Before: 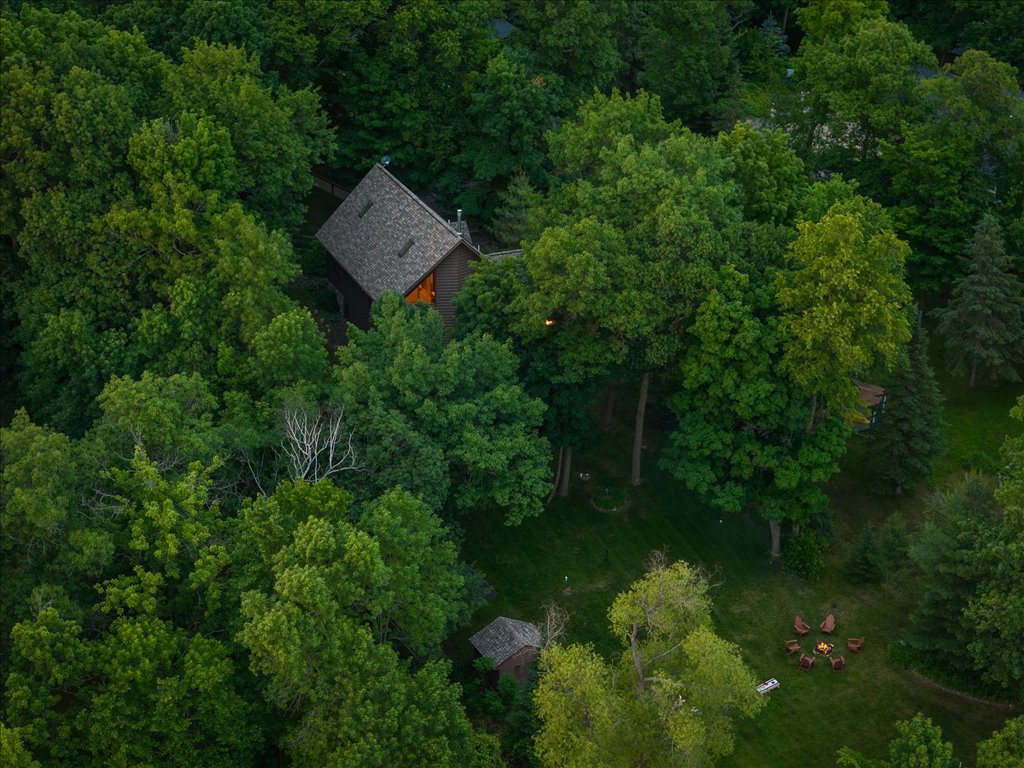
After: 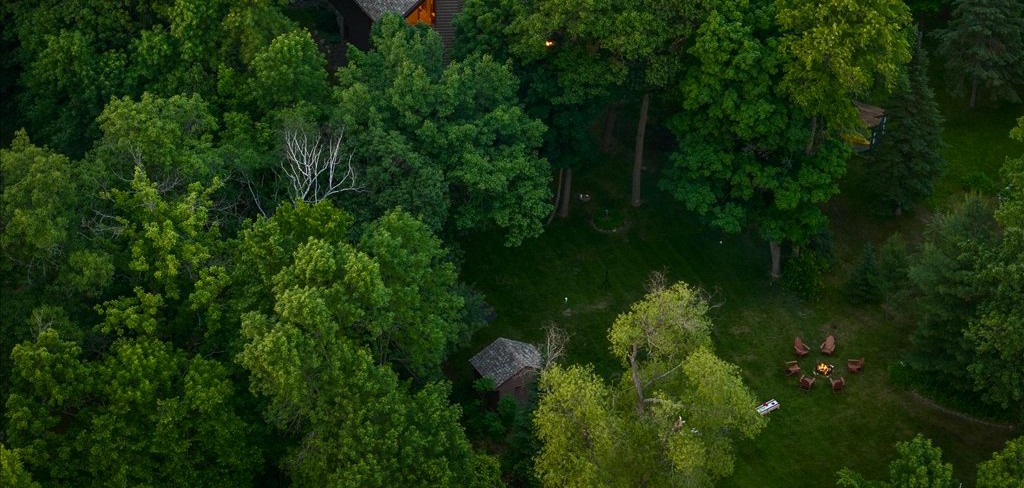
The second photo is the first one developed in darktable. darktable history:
contrast brightness saturation: contrast 0.14
crop and rotate: top 36.435%
